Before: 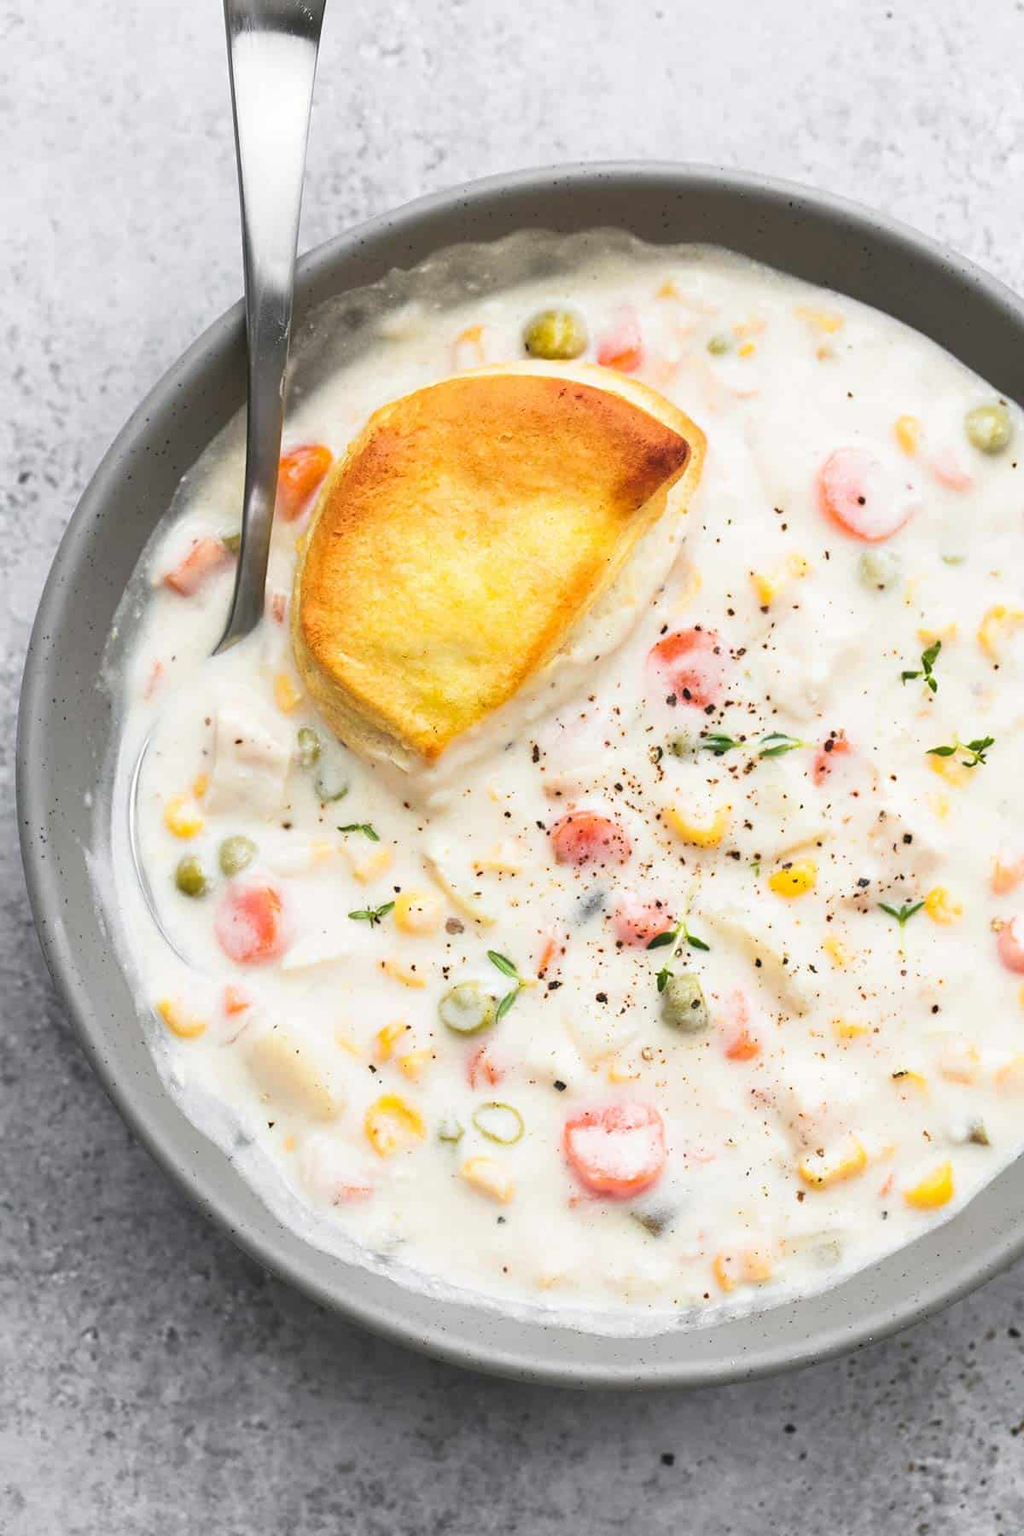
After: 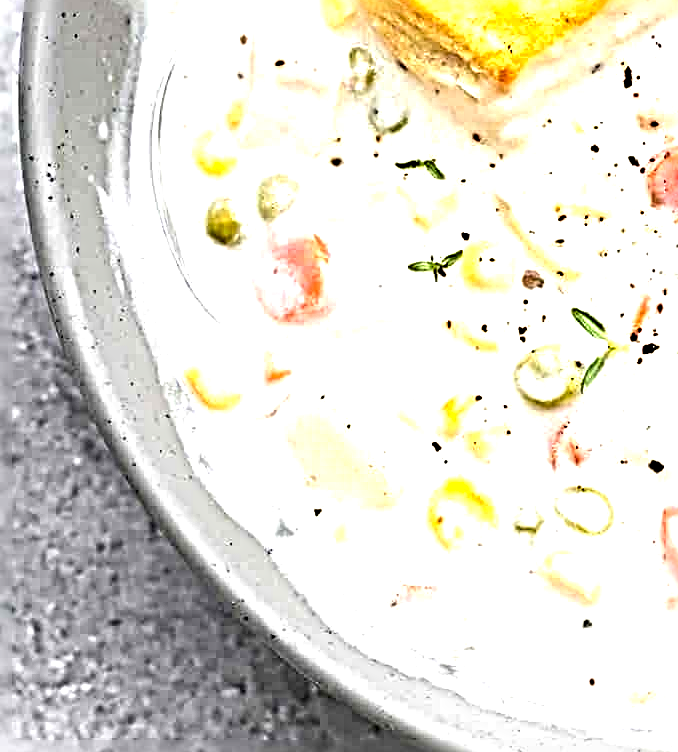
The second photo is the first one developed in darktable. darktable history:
sharpen: radius 6.289, amount 1.784, threshold 0.066
exposure: black level correction 0.008, exposure 0.974 EV, compensate highlight preservation false
crop: top 44.799%, right 43.466%, bottom 13.098%
